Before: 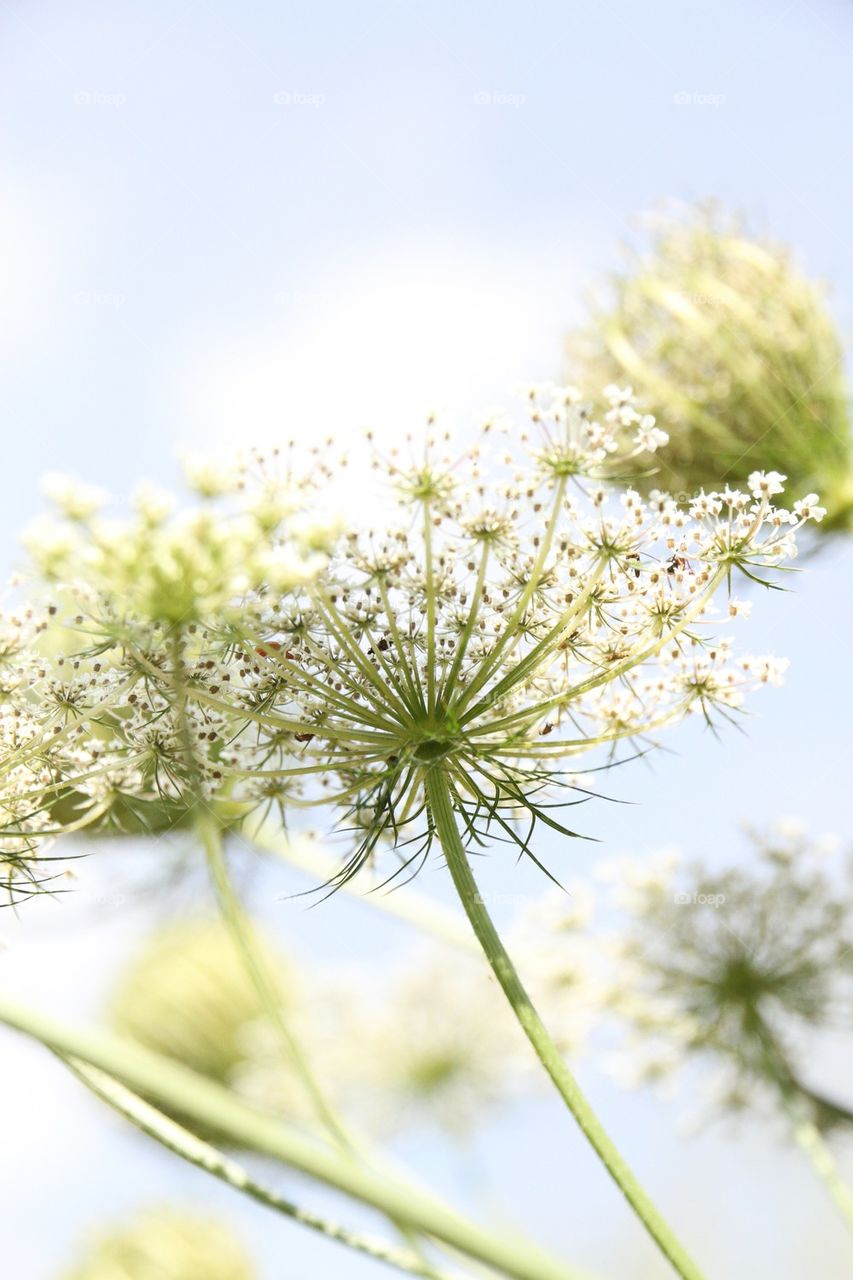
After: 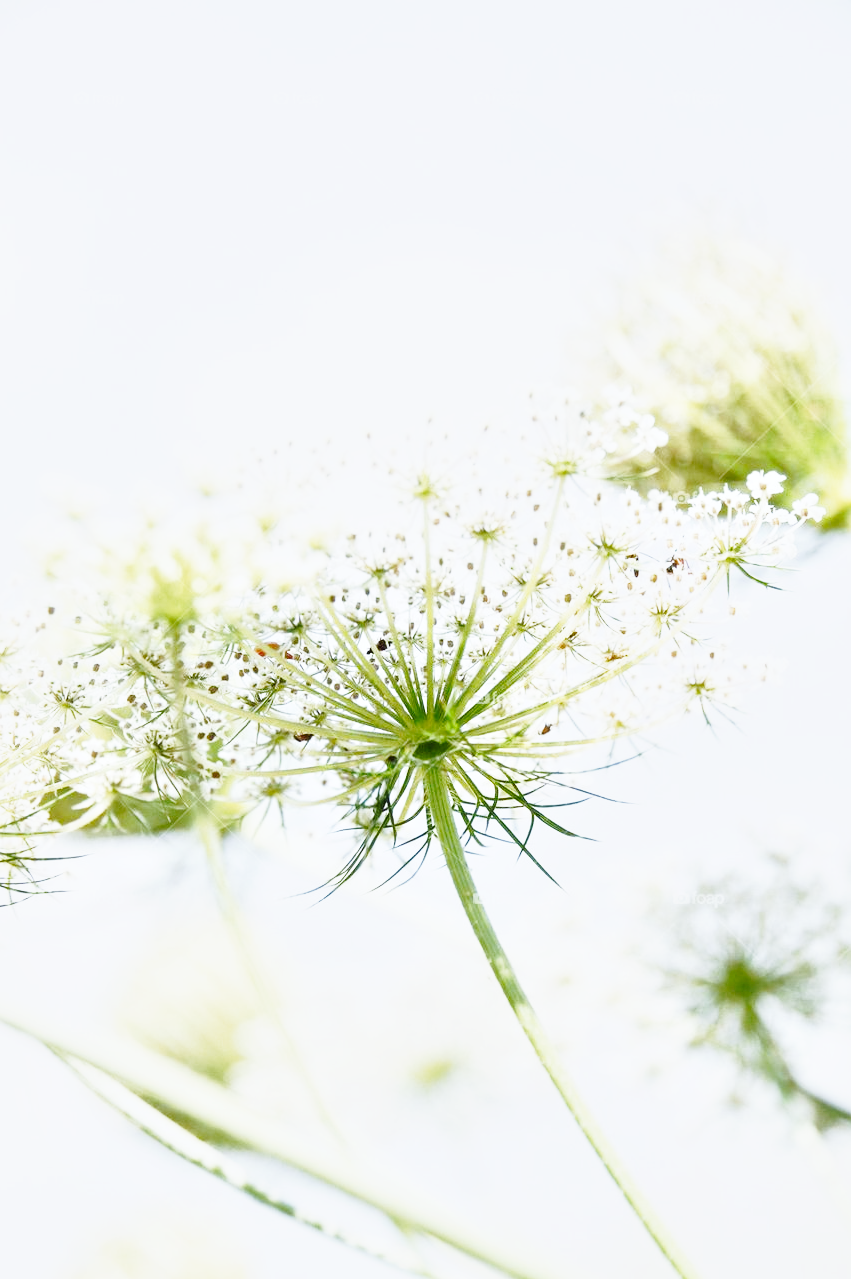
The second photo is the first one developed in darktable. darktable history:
tone curve: curves: ch0 [(0, 0.021) (0.049, 0.044) (0.158, 0.113) (0.351, 0.331) (0.485, 0.505) (0.656, 0.696) (0.868, 0.887) (1, 0.969)]; ch1 [(0, 0) (0.322, 0.328) (0.434, 0.438) (0.473, 0.477) (0.502, 0.503) (0.522, 0.526) (0.564, 0.591) (0.602, 0.632) (0.677, 0.701) (0.859, 0.885) (1, 1)]; ch2 [(0, 0) (0.33, 0.301) (0.452, 0.434) (0.502, 0.505) (0.535, 0.554) (0.565, 0.598) (0.618, 0.629) (1, 1)], preserve colors none
crop and rotate: left 0.166%, bottom 0.008%
local contrast: mode bilateral grid, contrast 20, coarseness 50, detail 139%, midtone range 0.2
exposure: exposure 0.203 EV, compensate highlight preservation false
color calibration: x 0.37, y 0.382, temperature 4306.82 K
base curve: curves: ch0 [(0, 0) (0.005, 0.002) (0.15, 0.3) (0.4, 0.7) (0.75, 0.95) (1, 1)], preserve colors none
